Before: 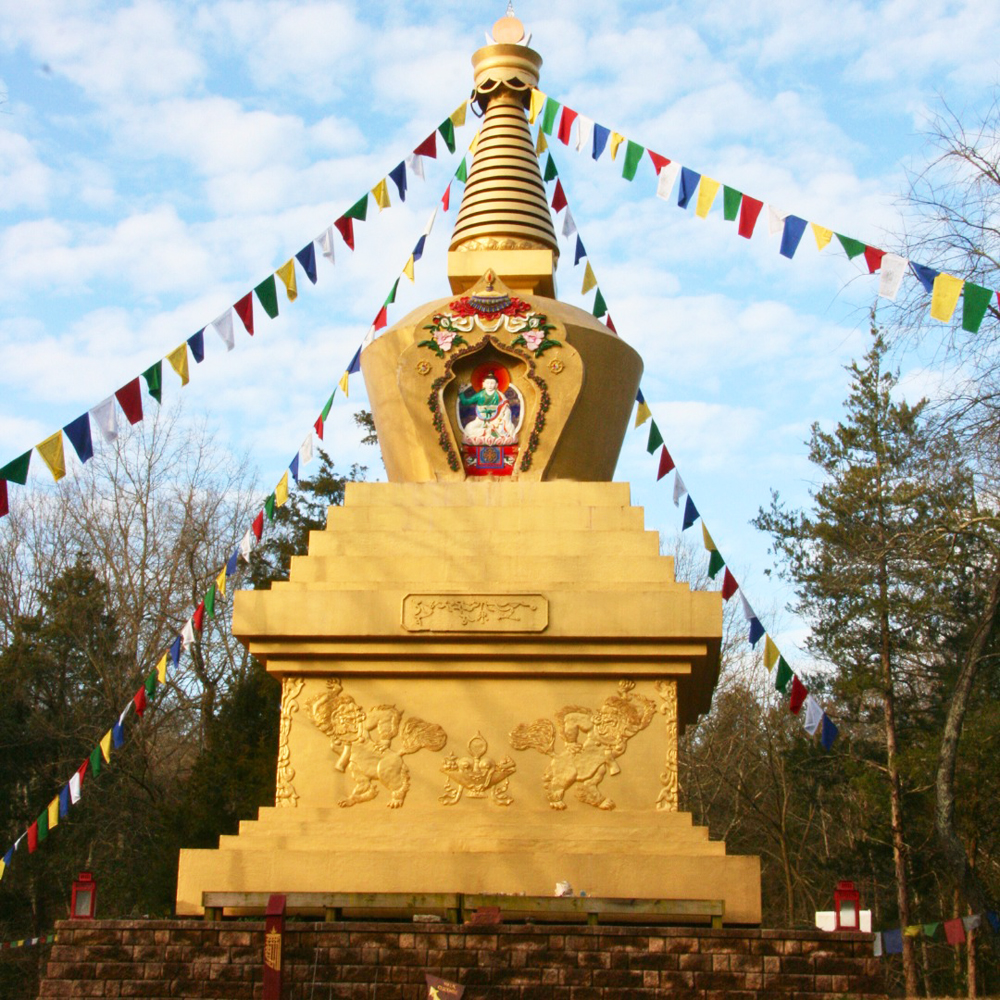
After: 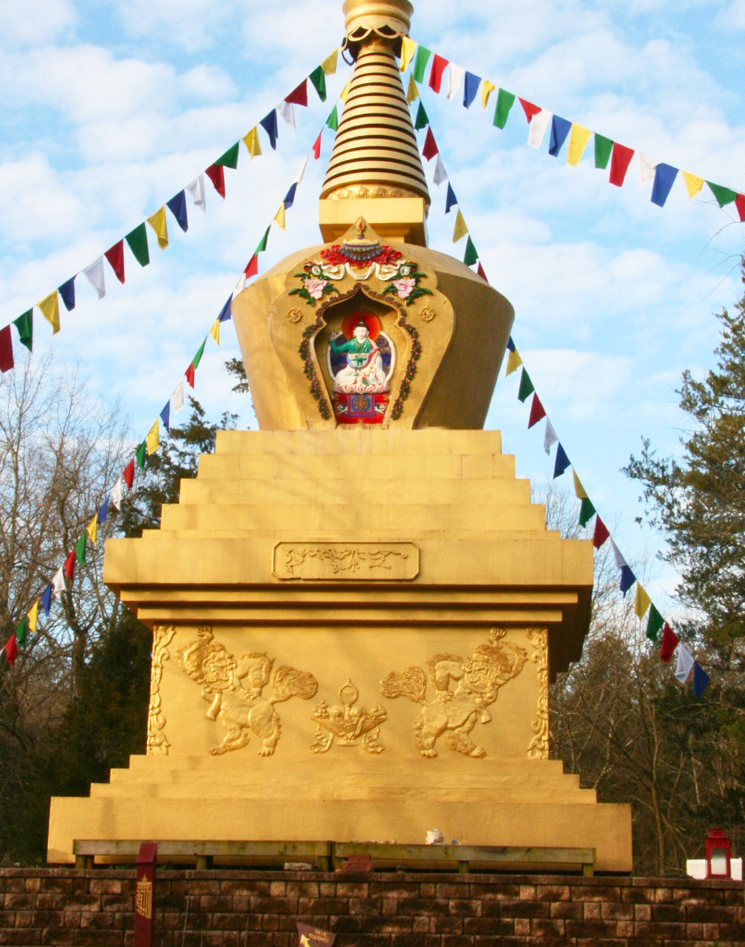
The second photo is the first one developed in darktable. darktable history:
crop and rotate: left 12.928%, top 5.255%, right 12.538%
